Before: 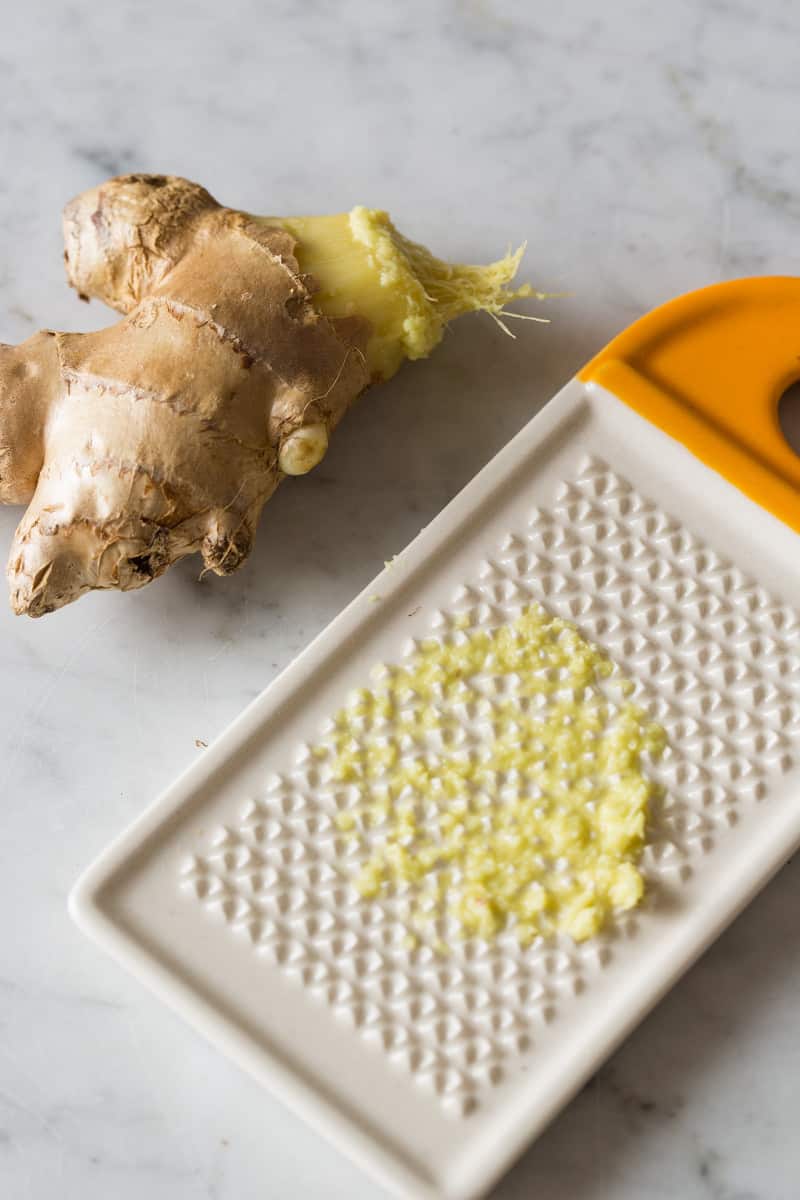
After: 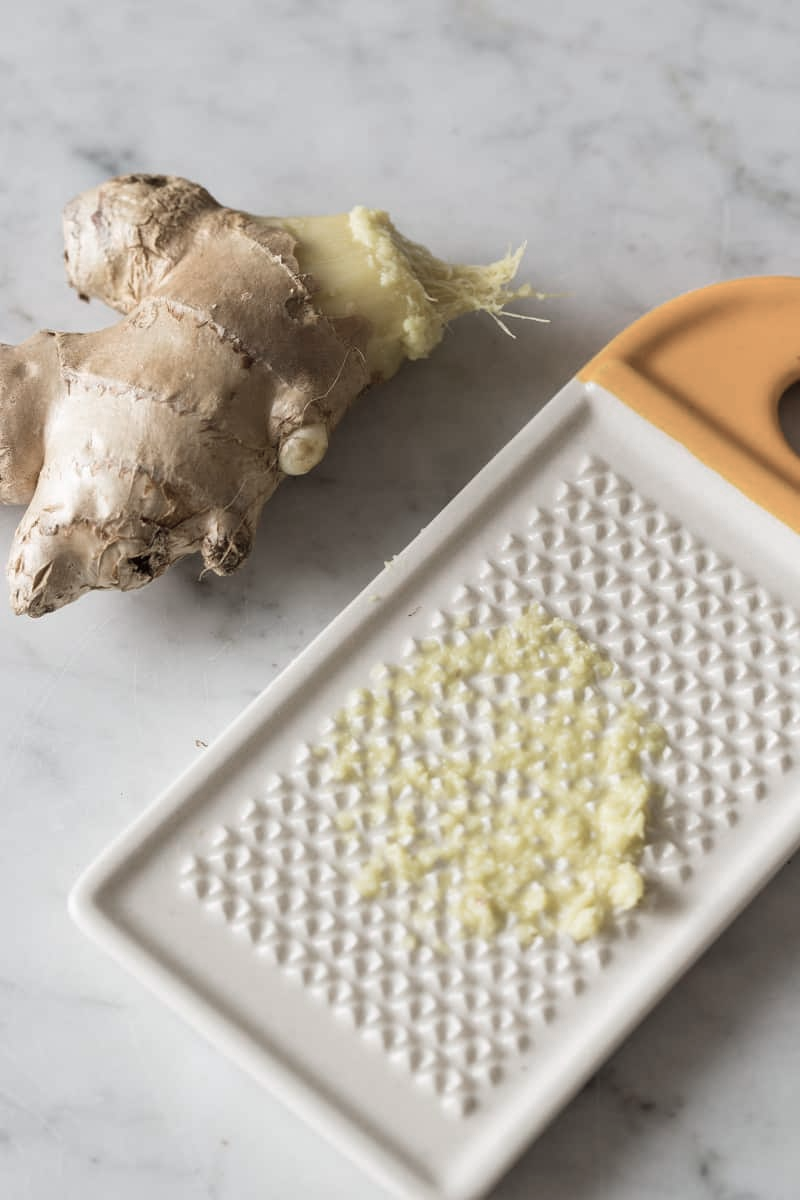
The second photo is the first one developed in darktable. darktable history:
color zones: curves: ch0 [(0, 0.559) (0.153, 0.551) (0.229, 0.5) (0.429, 0.5) (0.571, 0.5) (0.714, 0.5) (0.857, 0.5) (1, 0.559)]; ch1 [(0, 0.417) (0.112, 0.336) (0.213, 0.26) (0.429, 0.34) (0.571, 0.35) (0.683, 0.331) (0.857, 0.344) (1, 0.417)]
